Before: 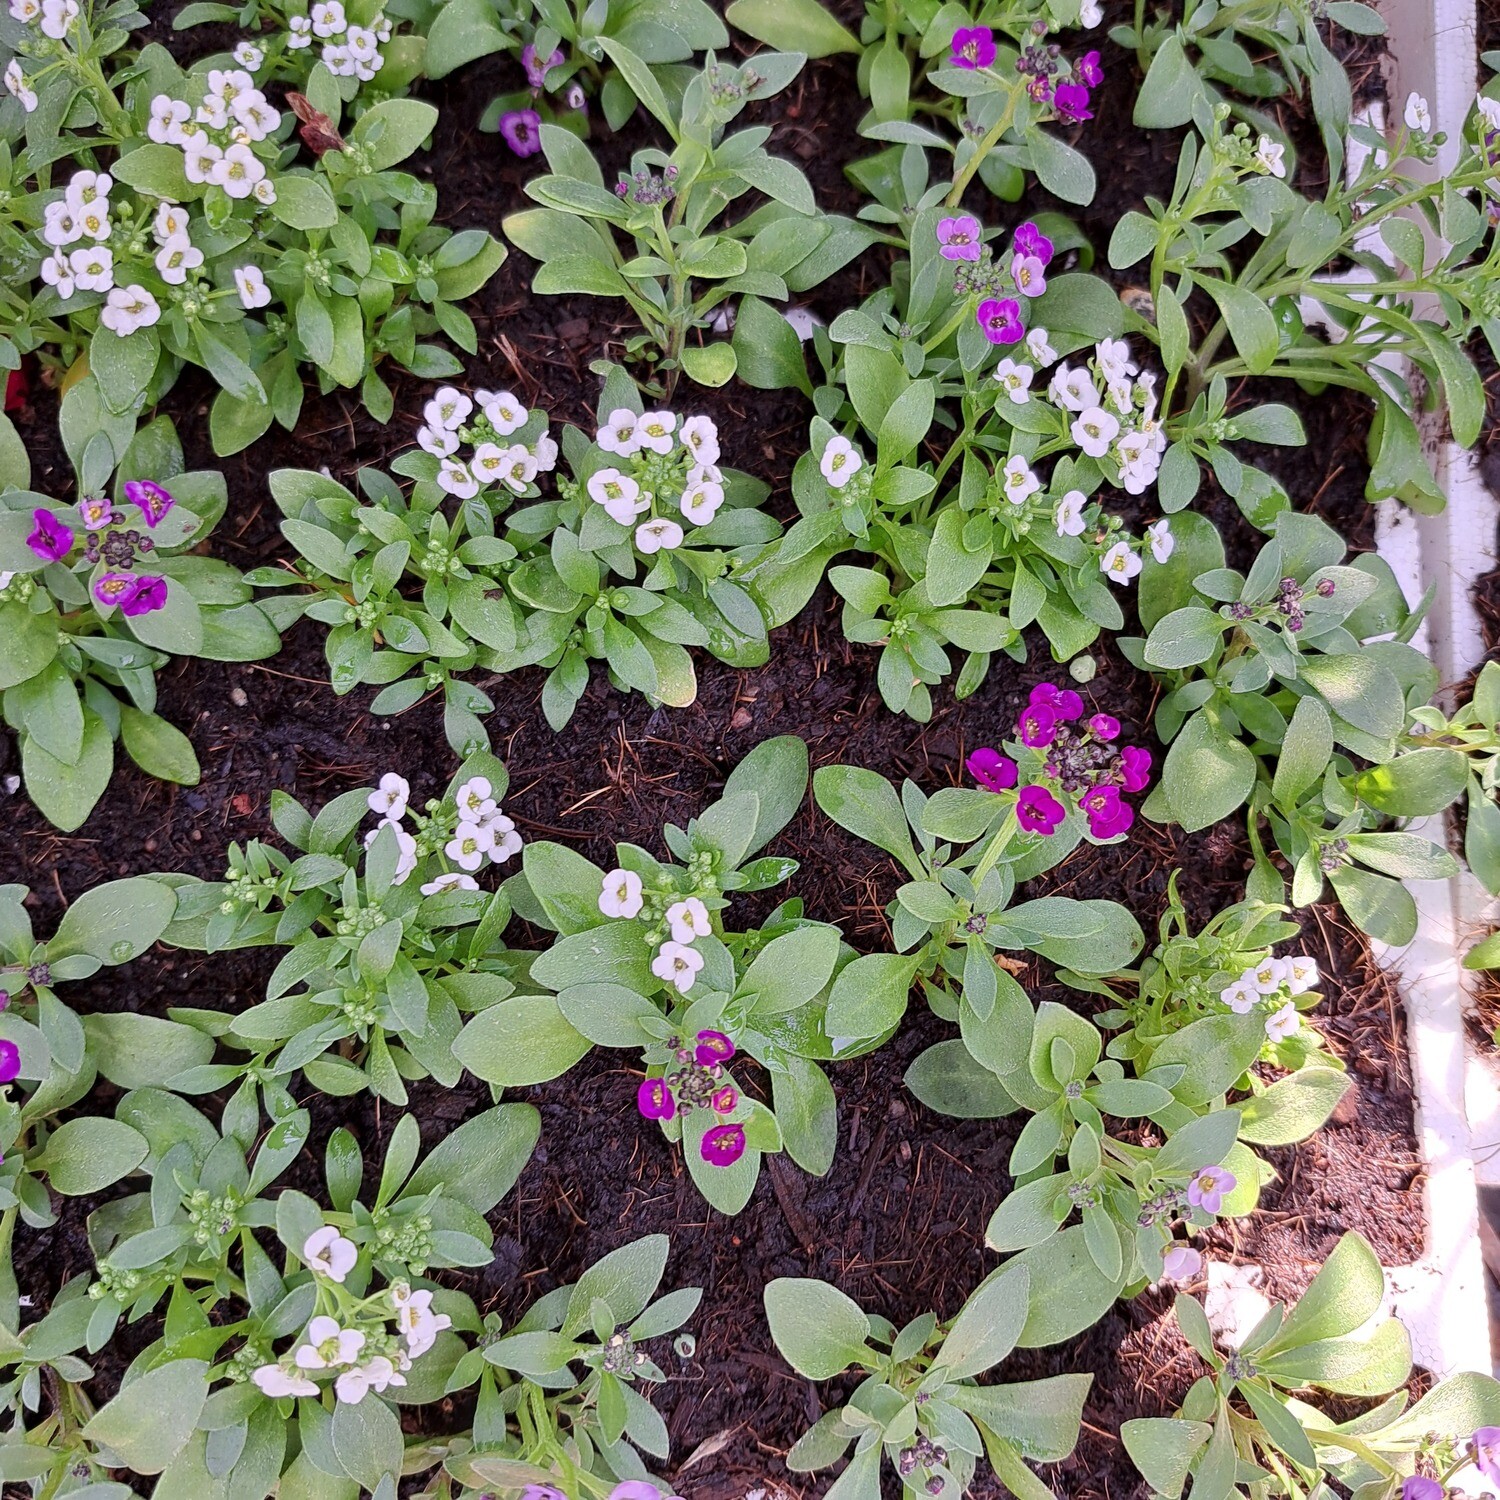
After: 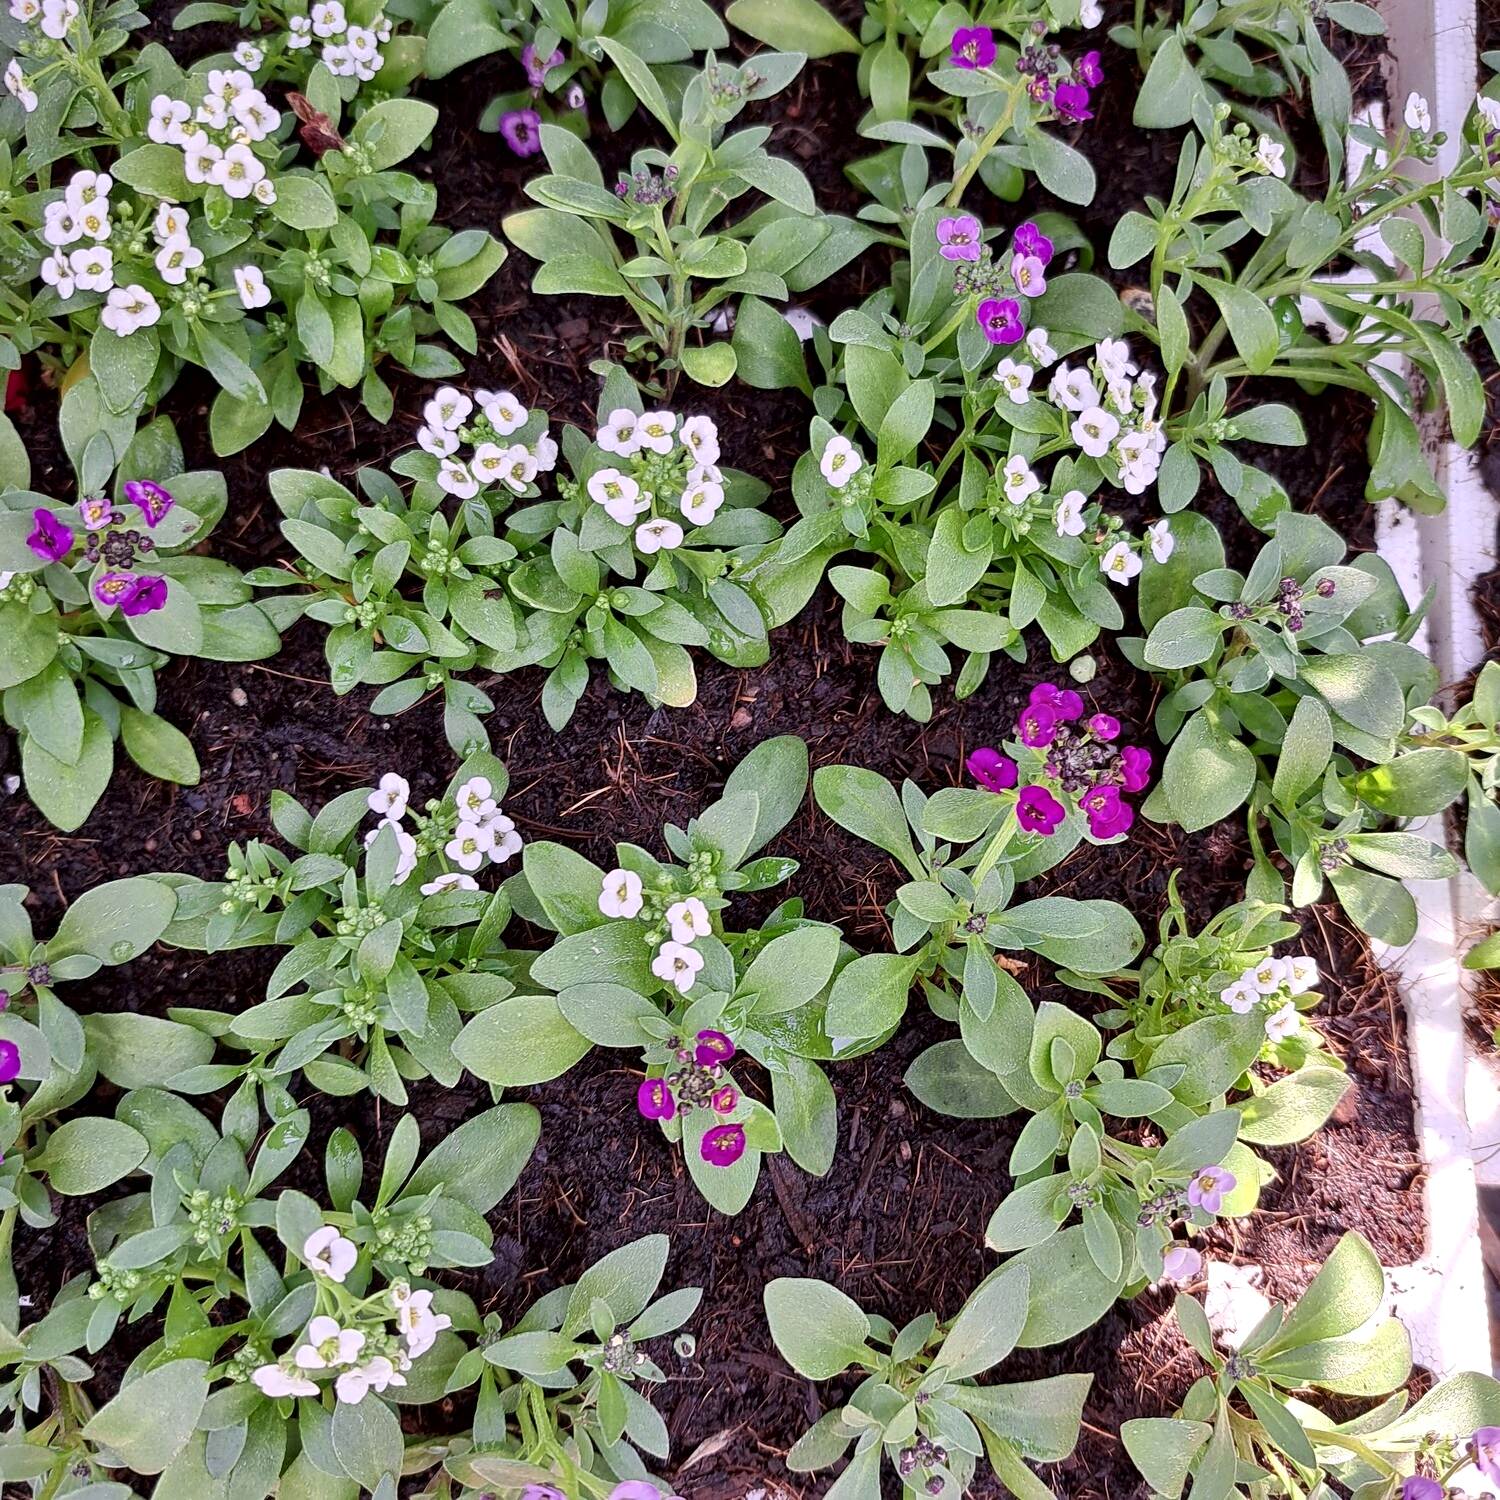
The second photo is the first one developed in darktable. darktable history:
local contrast: mode bilateral grid, contrast 26, coarseness 47, detail 152%, midtone range 0.2
shadows and highlights: shadows 37.35, highlights -27.52, soften with gaussian
